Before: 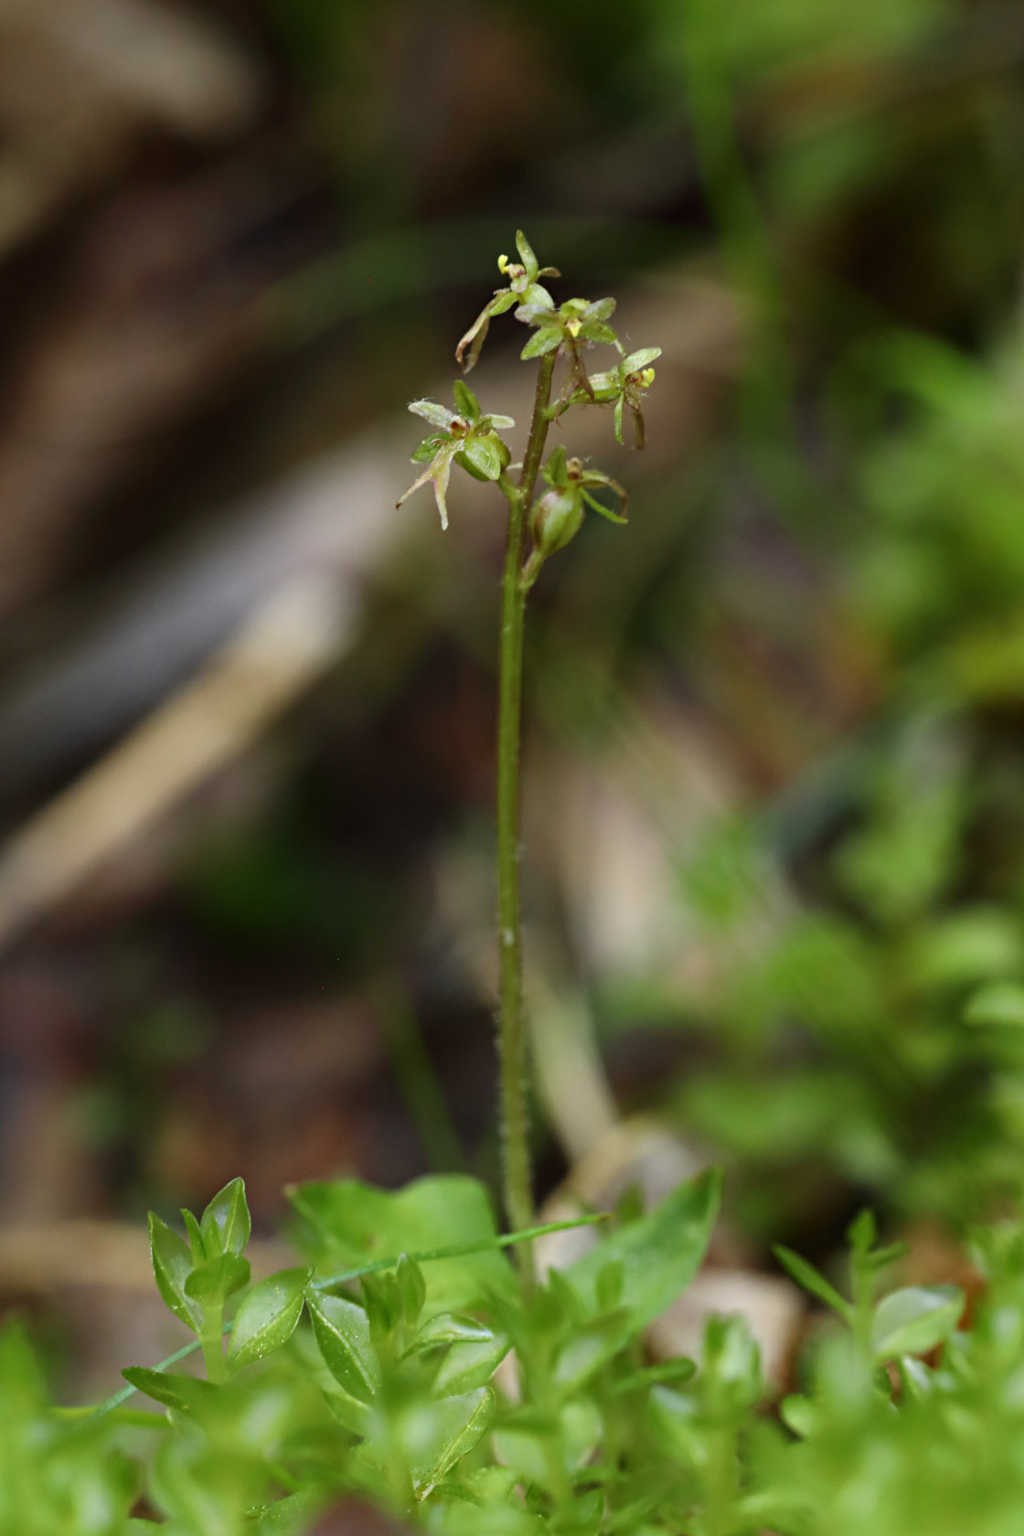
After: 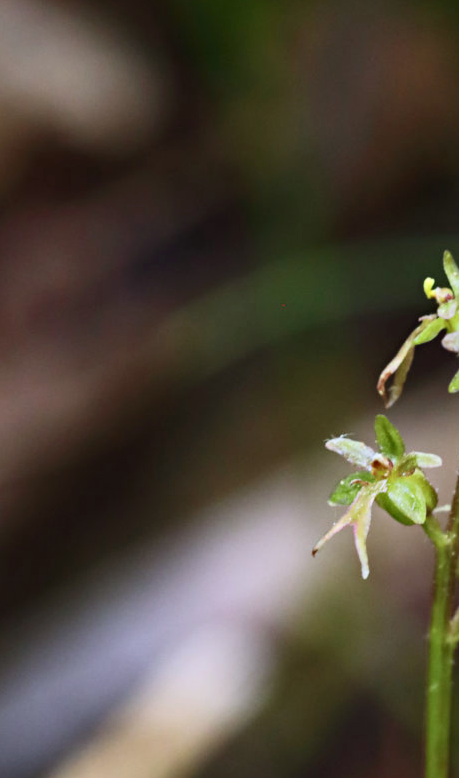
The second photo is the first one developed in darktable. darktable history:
color calibration: illuminant custom, x 0.363, y 0.384, temperature 4525.3 K
crop and rotate: left 10.828%, top 0.081%, right 48.152%, bottom 53.606%
contrast brightness saturation: contrast 0.205, brightness 0.158, saturation 0.223
